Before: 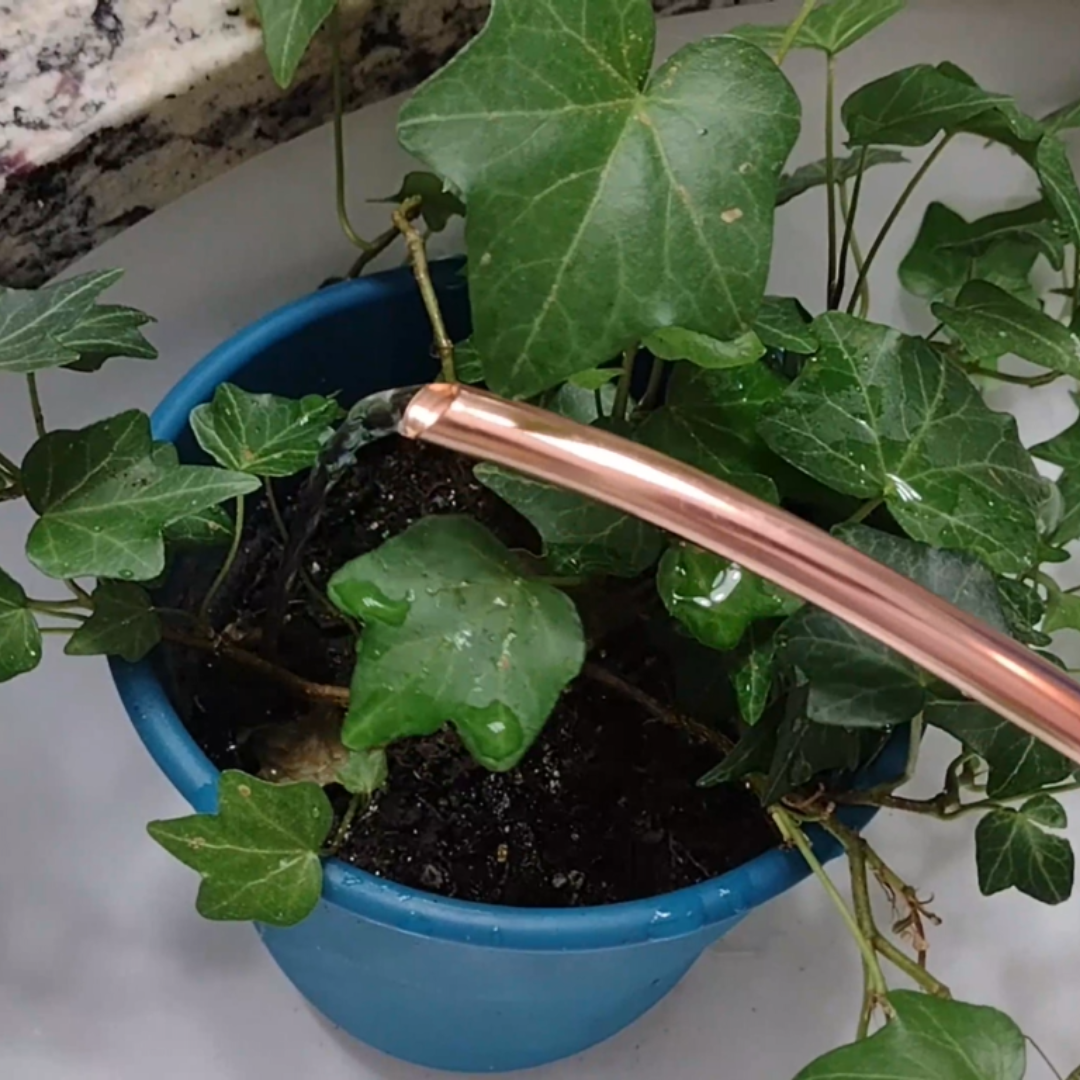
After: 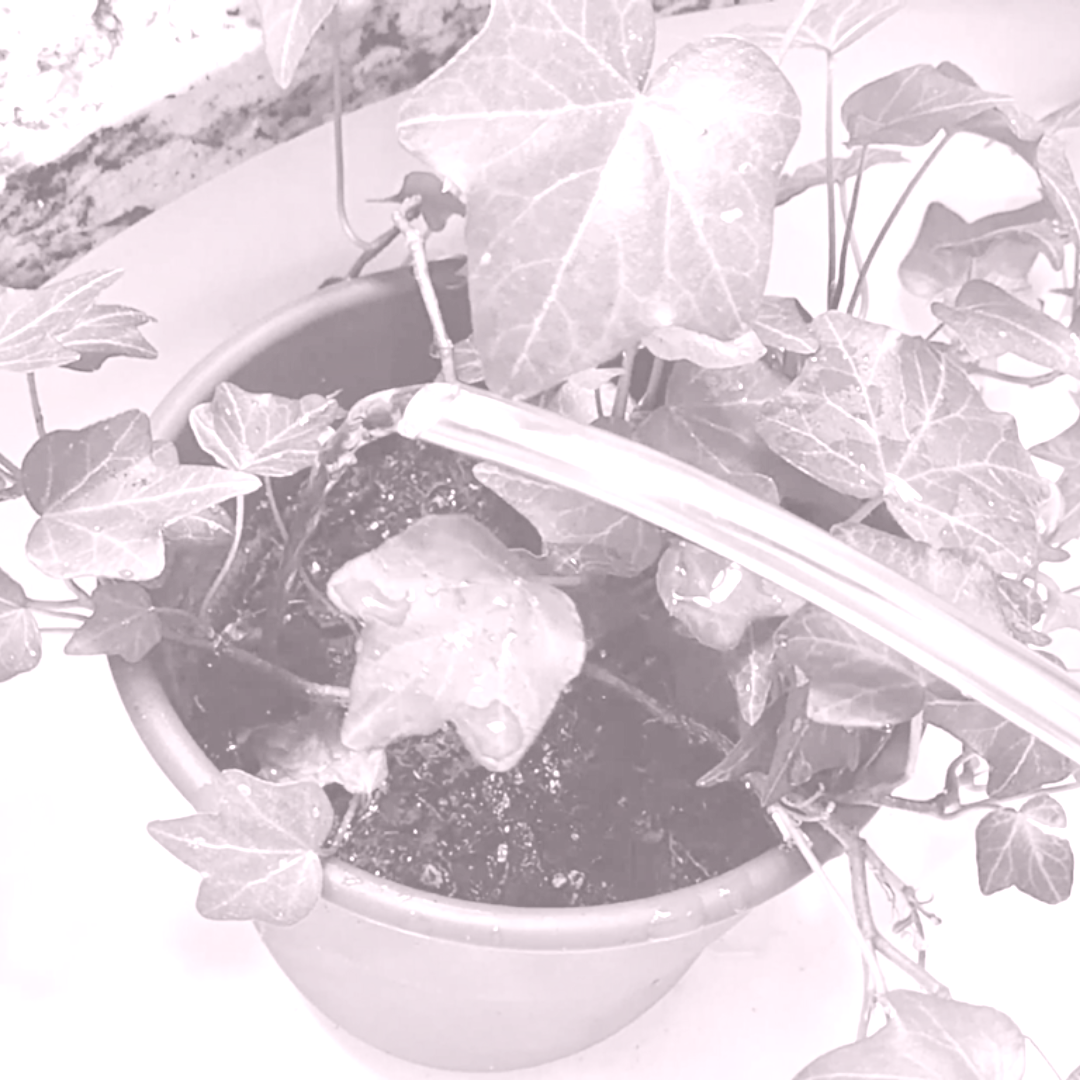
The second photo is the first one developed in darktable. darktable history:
contrast brightness saturation: brightness 0.13
colorize: hue 25.2°, saturation 83%, source mix 82%, lightness 79%, version 1
tone equalizer: -8 EV 0.25 EV, -7 EV 0.417 EV, -6 EV 0.417 EV, -5 EV 0.25 EV, -3 EV -0.25 EV, -2 EV -0.417 EV, -1 EV -0.417 EV, +0 EV -0.25 EV, edges refinement/feathering 500, mask exposure compensation -1.57 EV, preserve details guided filter
